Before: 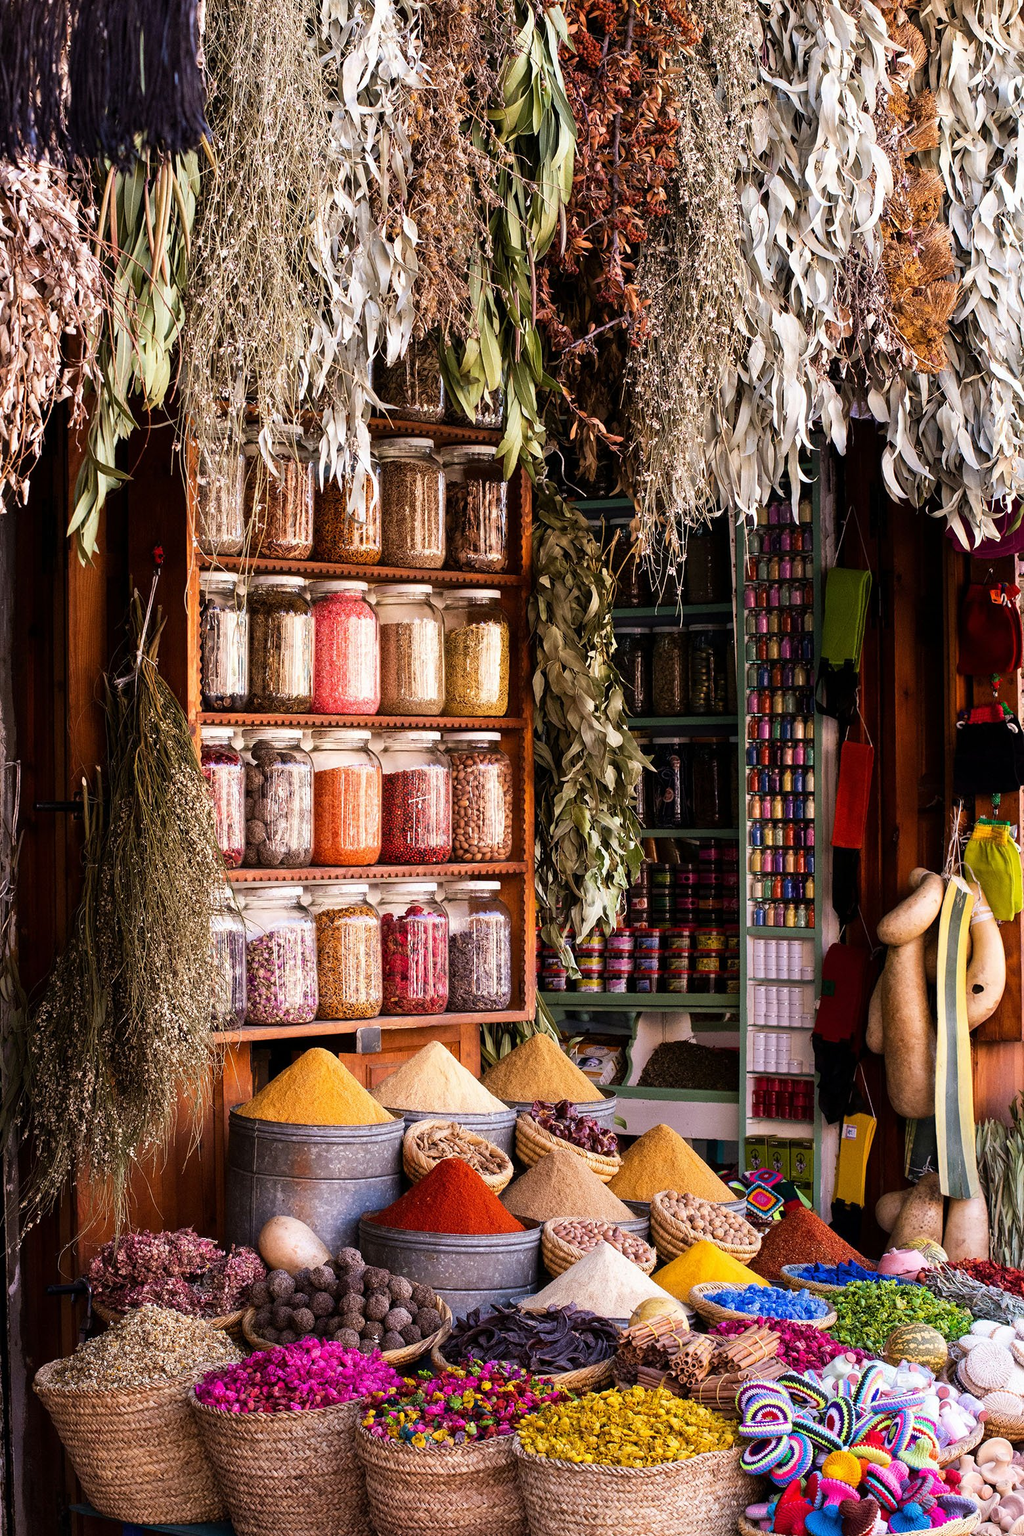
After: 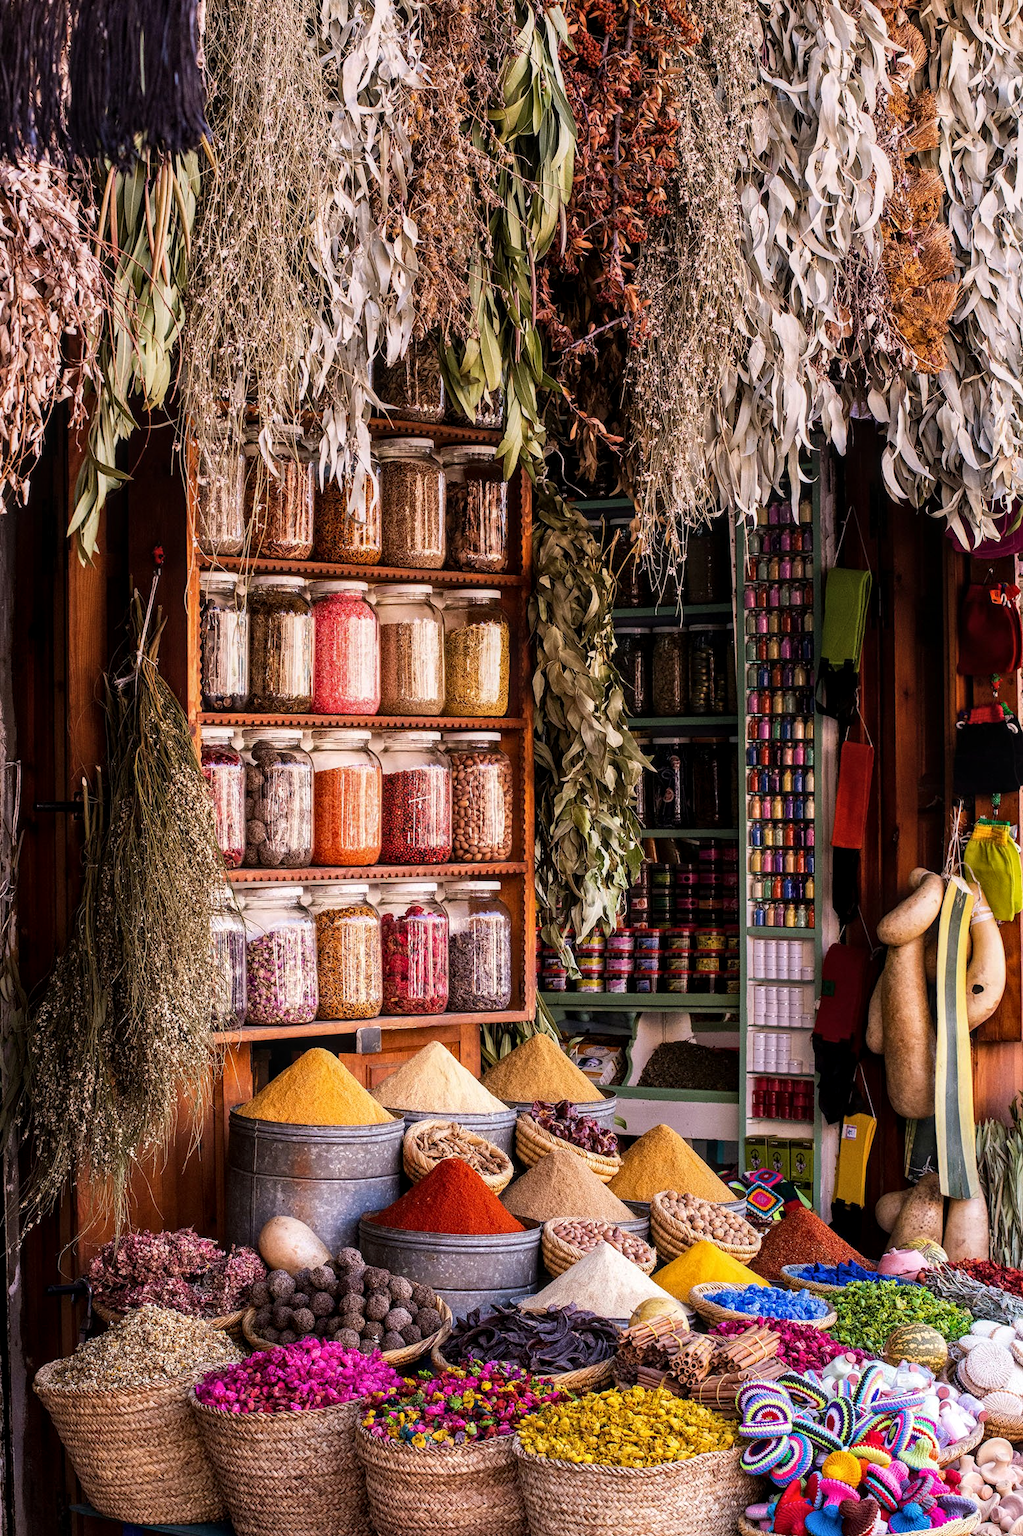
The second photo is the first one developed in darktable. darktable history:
graduated density: density 0.38 EV, hardness 21%, rotation -6.11°, saturation 32%
local contrast: on, module defaults
